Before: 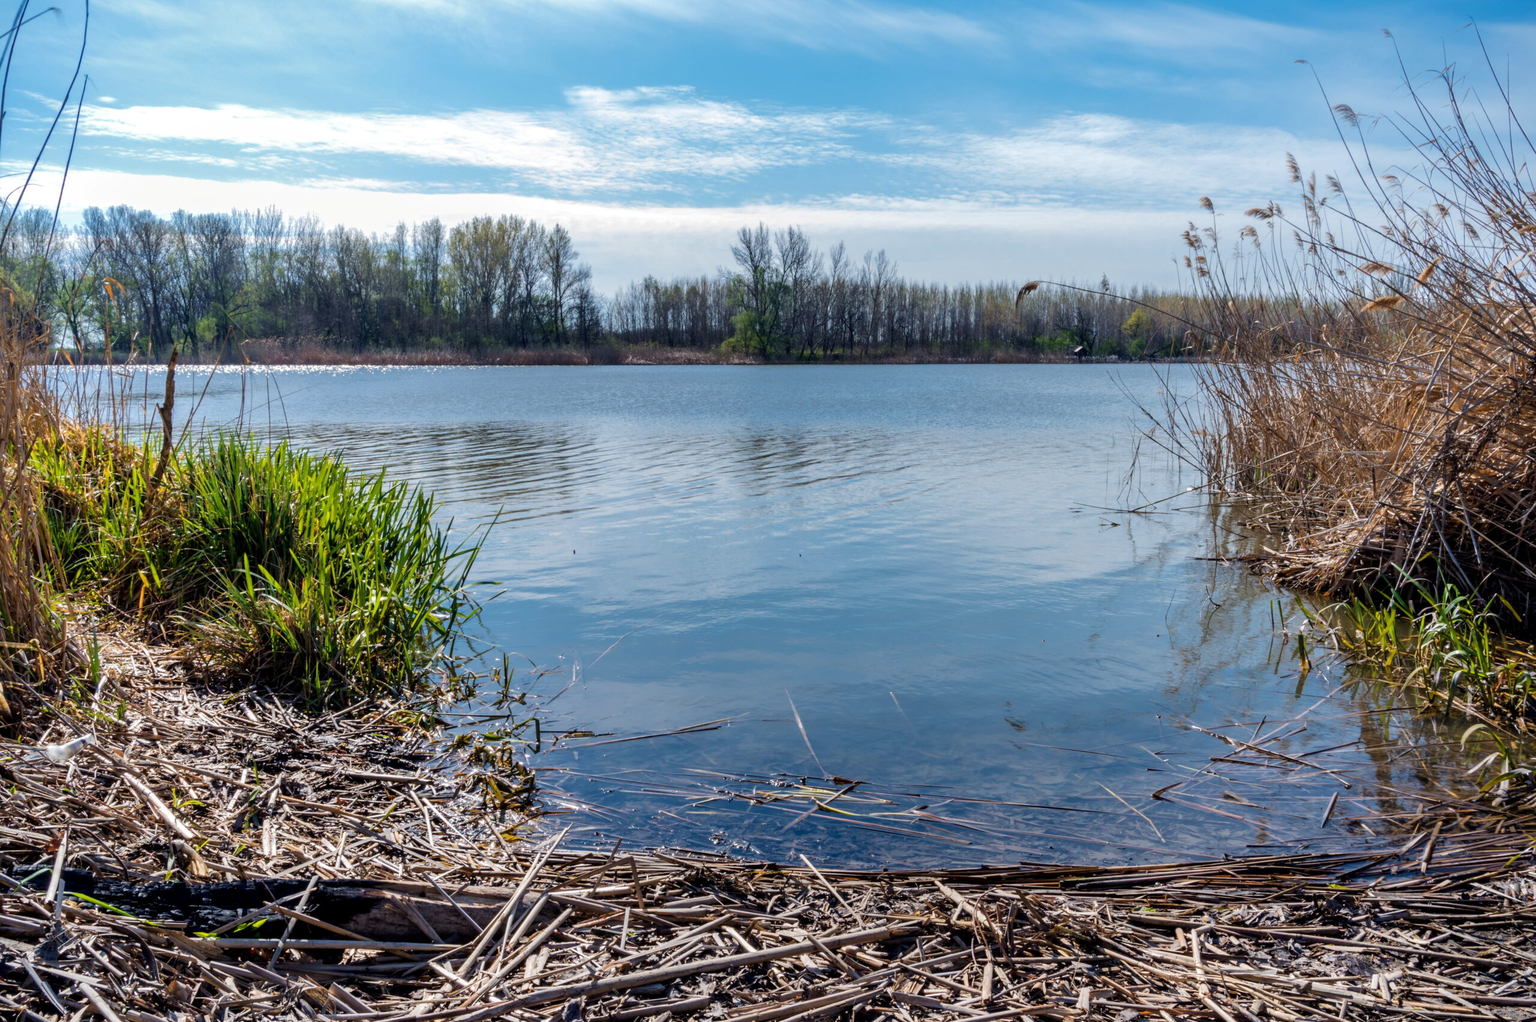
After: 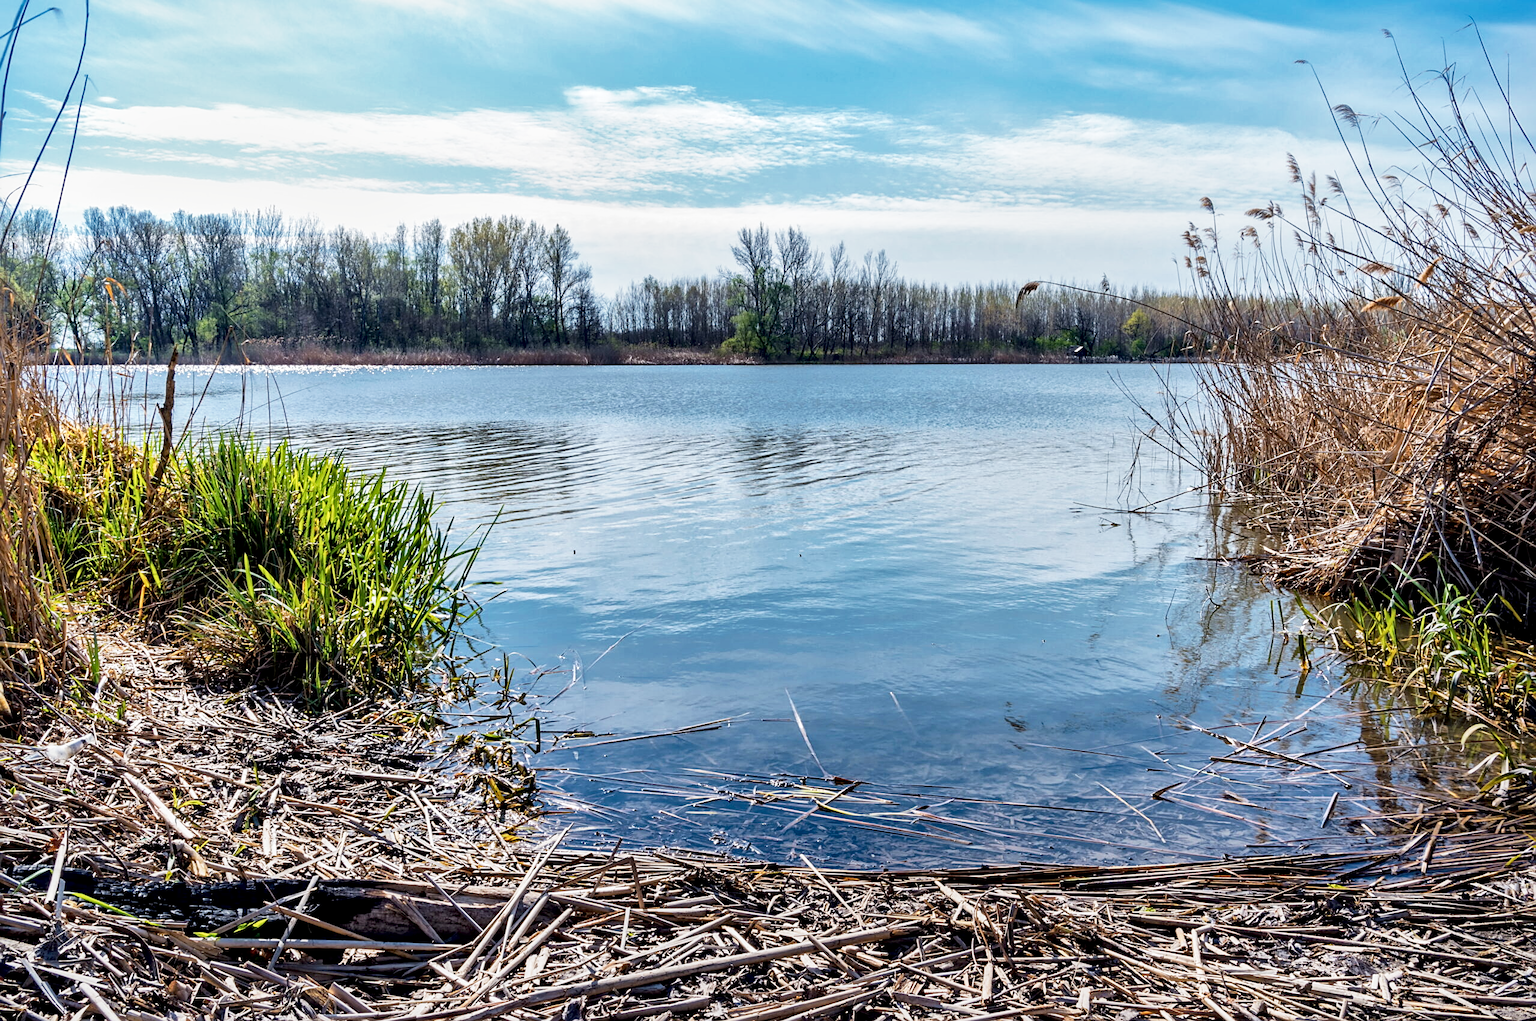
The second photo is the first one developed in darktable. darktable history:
sharpen: on, module defaults
local contrast: mode bilateral grid, contrast 20, coarseness 50, detail 171%, midtone range 0.2
base curve: curves: ch0 [(0, 0) (0.088, 0.125) (0.176, 0.251) (0.354, 0.501) (0.613, 0.749) (1, 0.877)], preserve colors none
exposure: black level correction 0.001, compensate highlight preservation false
